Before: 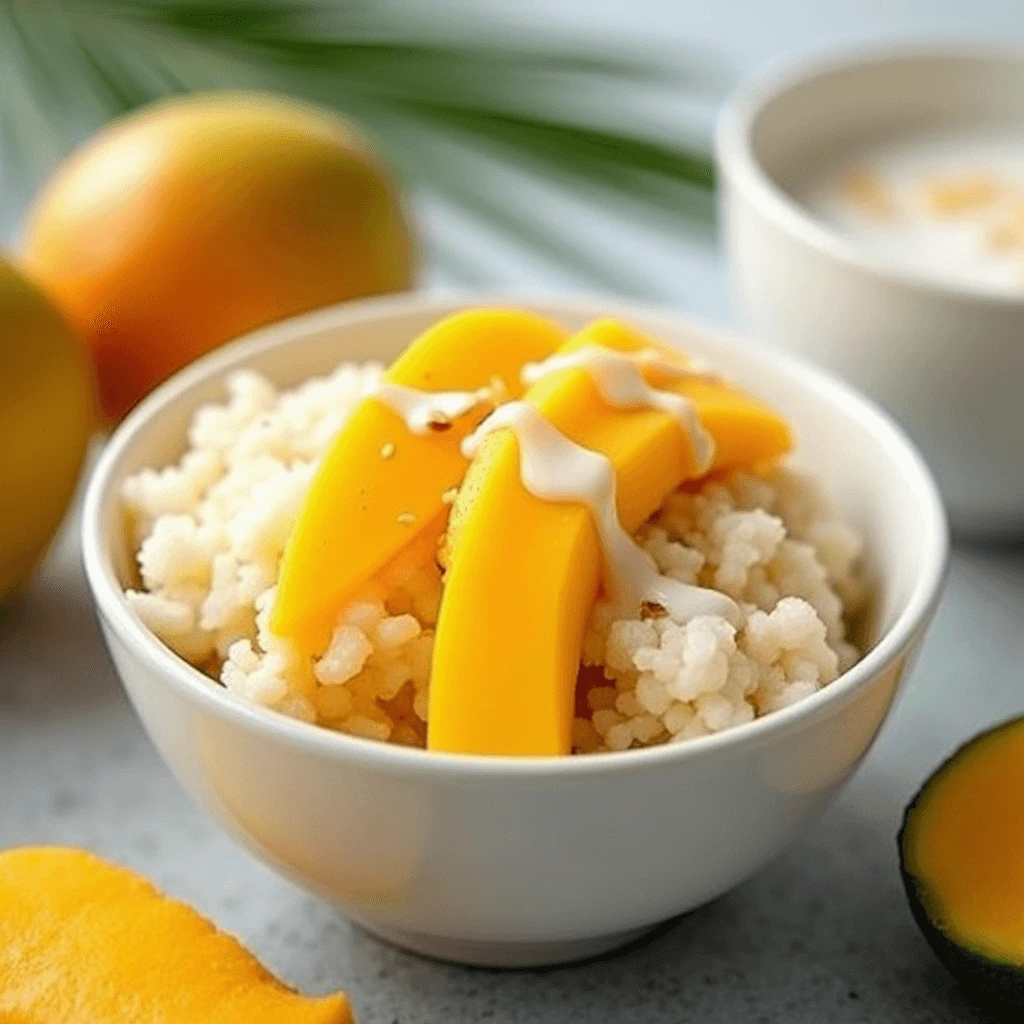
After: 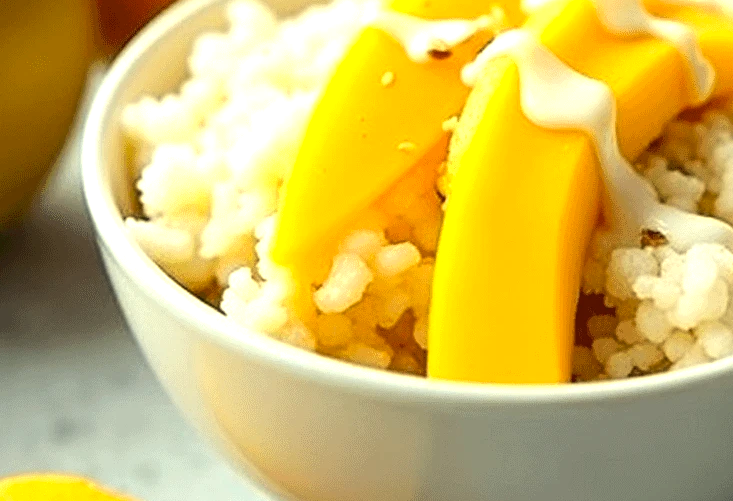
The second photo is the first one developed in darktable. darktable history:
crop: top 36.368%, right 28.399%, bottom 14.648%
tone equalizer: -8 EV -0.784 EV, -7 EV -0.719 EV, -6 EV -0.597 EV, -5 EV -0.414 EV, -3 EV 0.382 EV, -2 EV 0.6 EV, -1 EV 0.692 EV, +0 EV 0.746 EV, edges refinement/feathering 500, mask exposure compensation -1.57 EV, preserve details no
color correction: highlights a* -5.8, highlights b* 10.69
